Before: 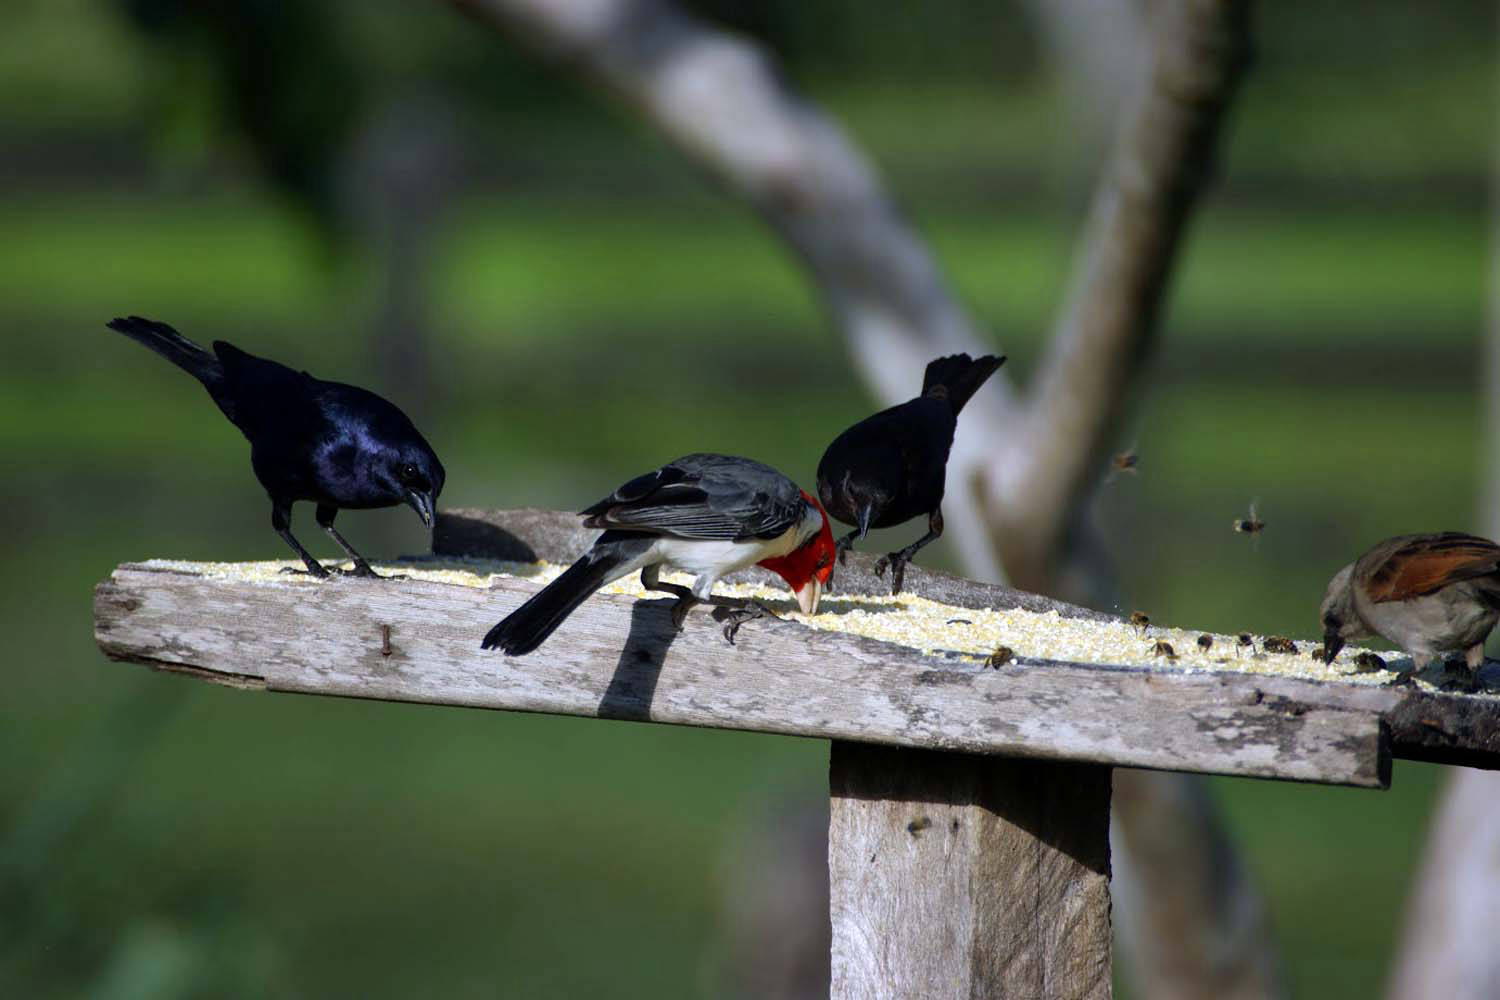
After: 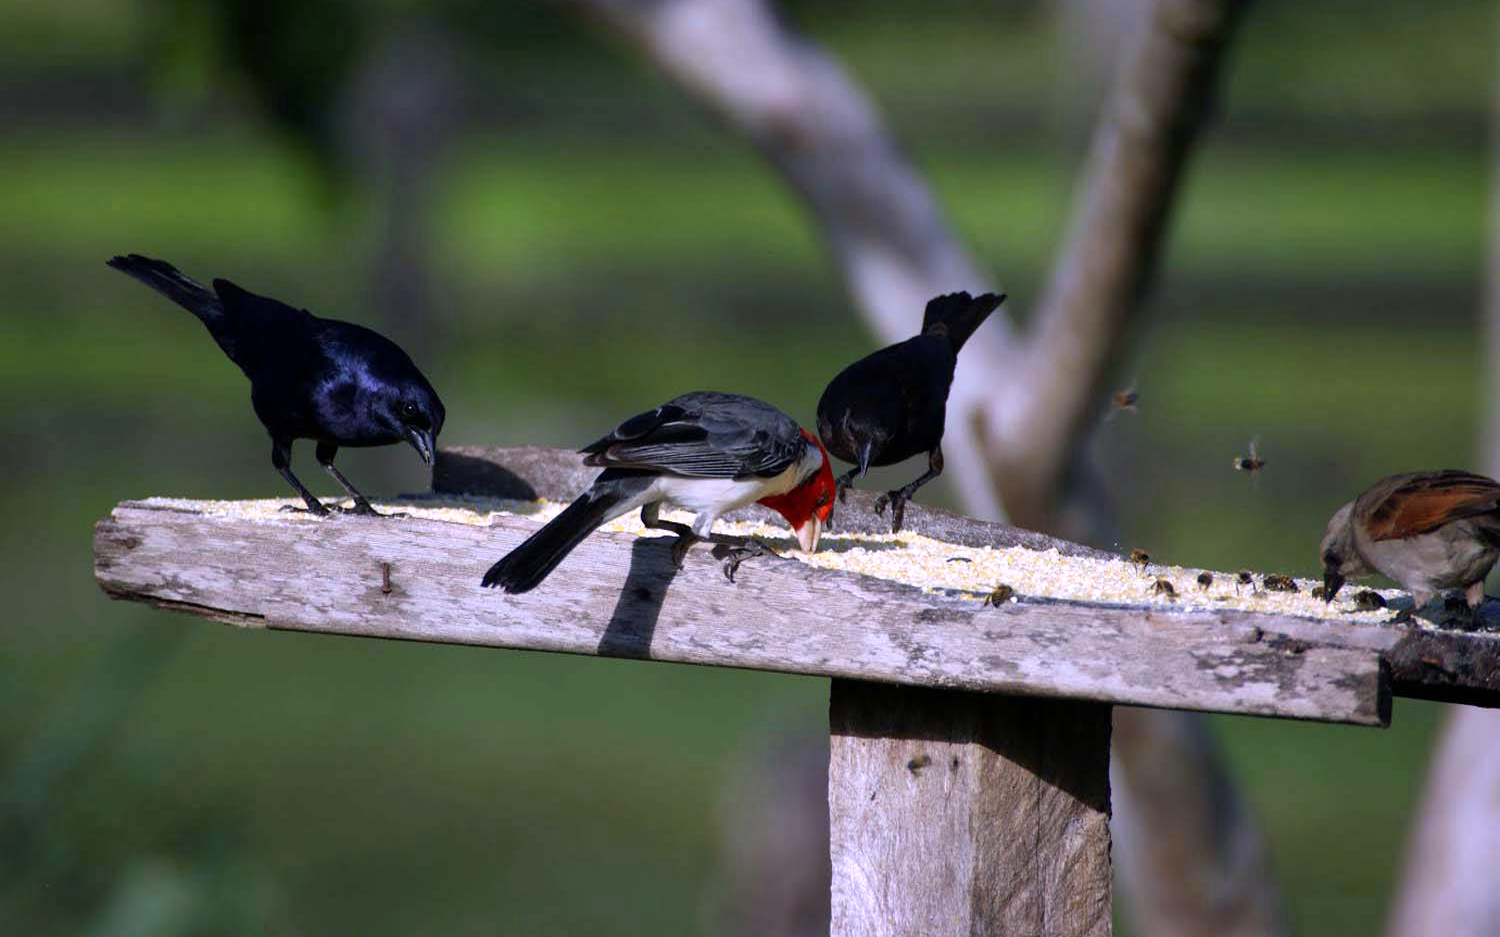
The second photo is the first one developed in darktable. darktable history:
crop and rotate: top 6.25%
white balance: red 1.066, blue 1.119
